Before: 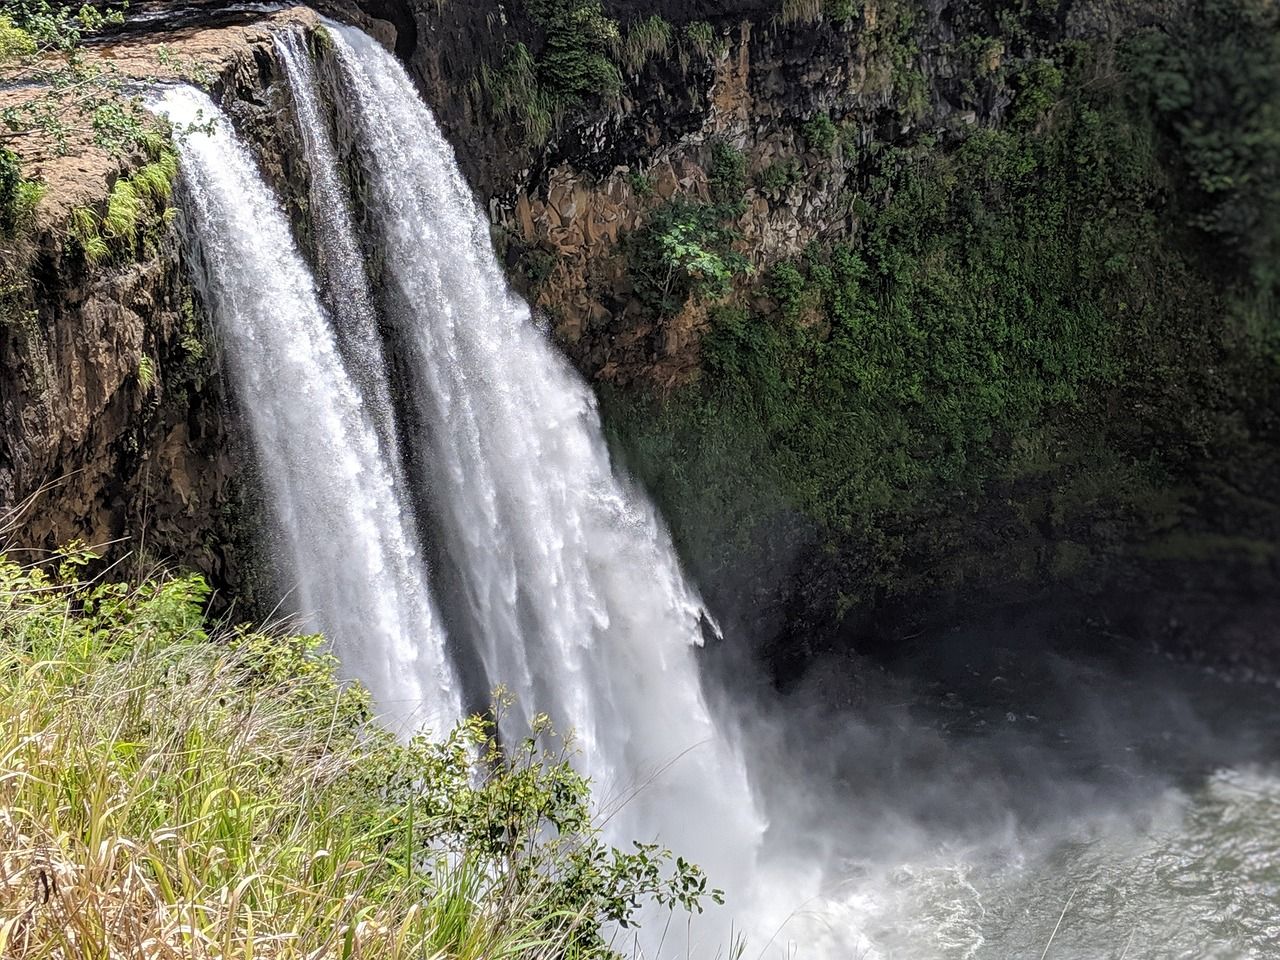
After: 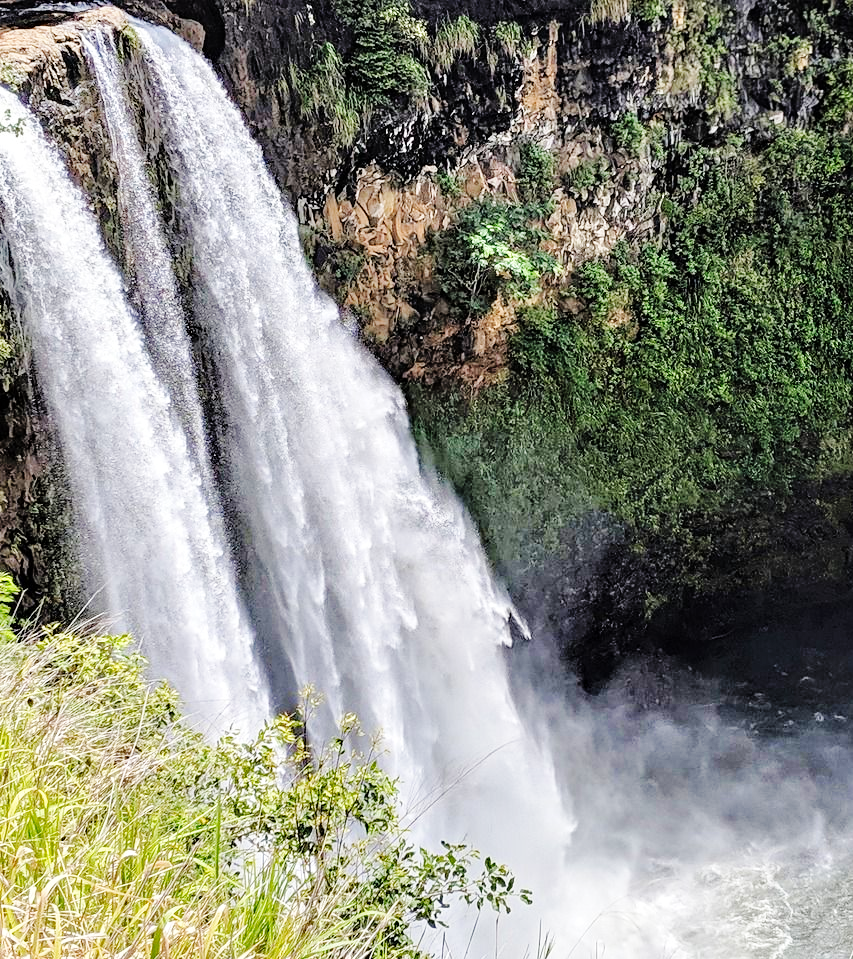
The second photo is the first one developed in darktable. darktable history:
tone equalizer: -7 EV 0.15 EV, -6 EV 0.6 EV, -5 EV 1.15 EV, -4 EV 1.33 EV, -3 EV 1.15 EV, -2 EV 0.6 EV, -1 EV 0.15 EV, mask exposure compensation -0.5 EV
haze removal: compatibility mode true, adaptive false
base curve: curves: ch0 [(0, 0) (0.032, 0.025) (0.121, 0.166) (0.206, 0.329) (0.605, 0.79) (1, 1)], preserve colors none
crop and rotate: left 15.055%, right 18.278%
